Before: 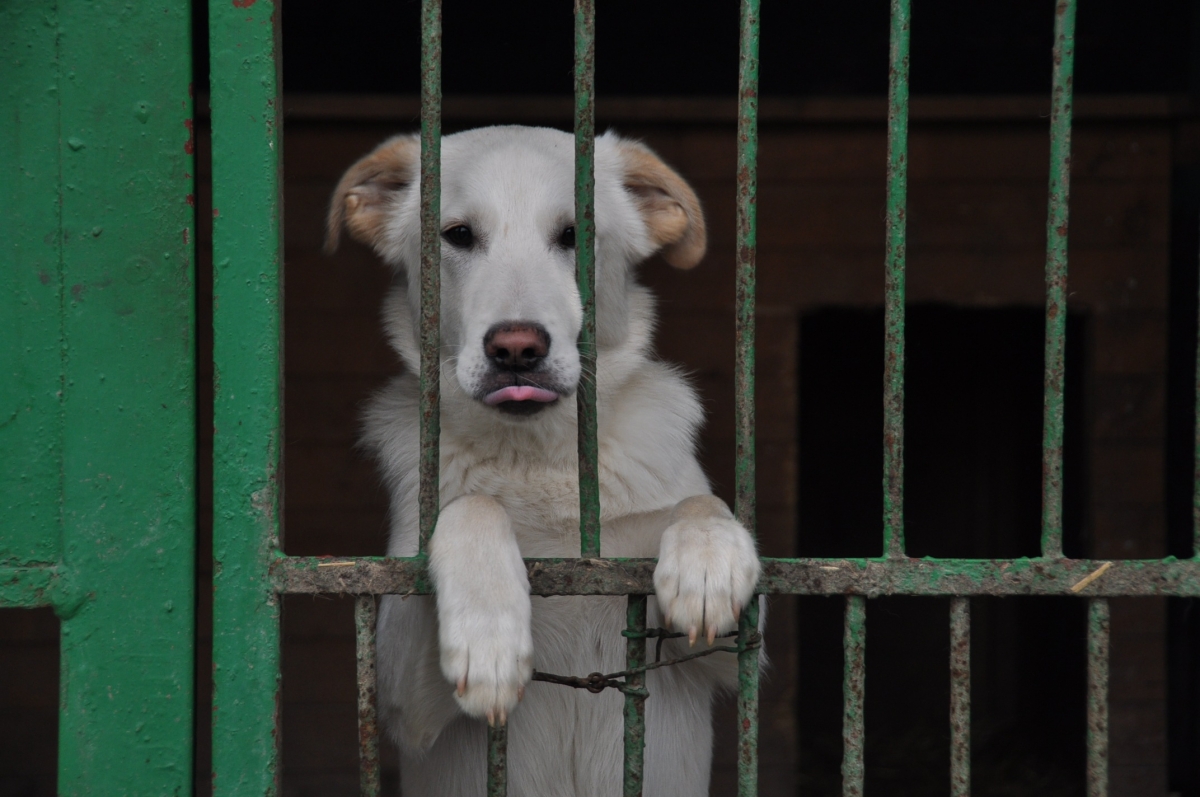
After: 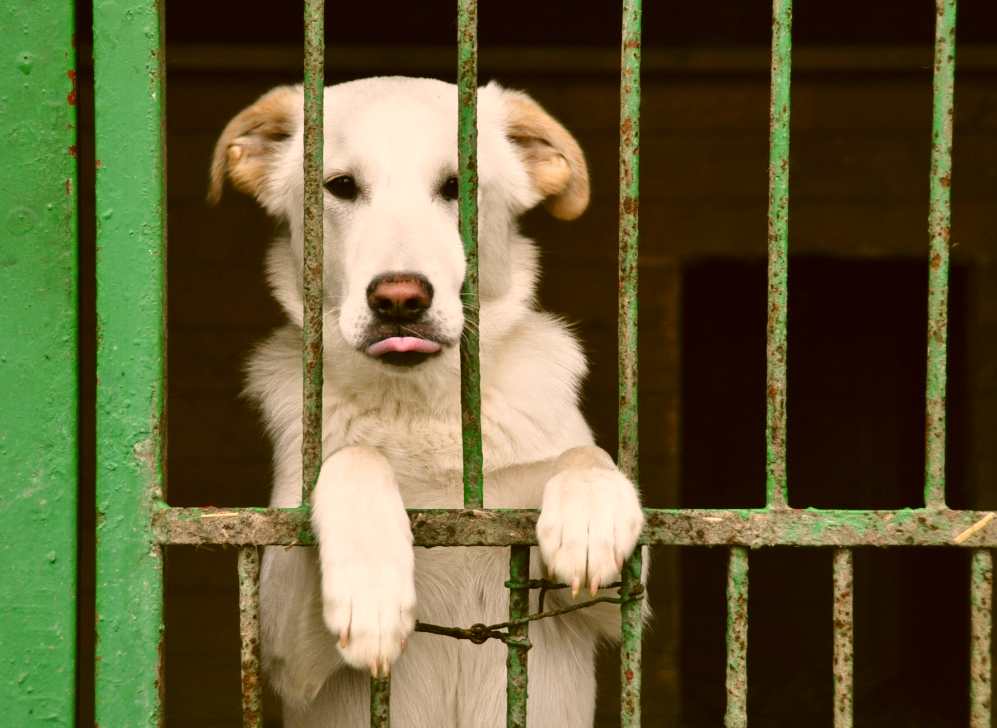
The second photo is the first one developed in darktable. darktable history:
crop: left 9.787%, top 6.227%, right 7.098%, bottom 2.413%
exposure: exposure 0.648 EV, compensate highlight preservation false
shadows and highlights: radius 106.43, shadows 24.09, highlights -59.14, low approximation 0.01, soften with gaussian
color correction: highlights a* 8.24, highlights b* 15.07, shadows a* -0.378, shadows b* 26.11
base curve: curves: ch0 [(0, 0) (0.028, 0.03) (0.121, 0.232) (0.46, 0.748) (0.859, 0.968) (1, 1)], preserve colors none
